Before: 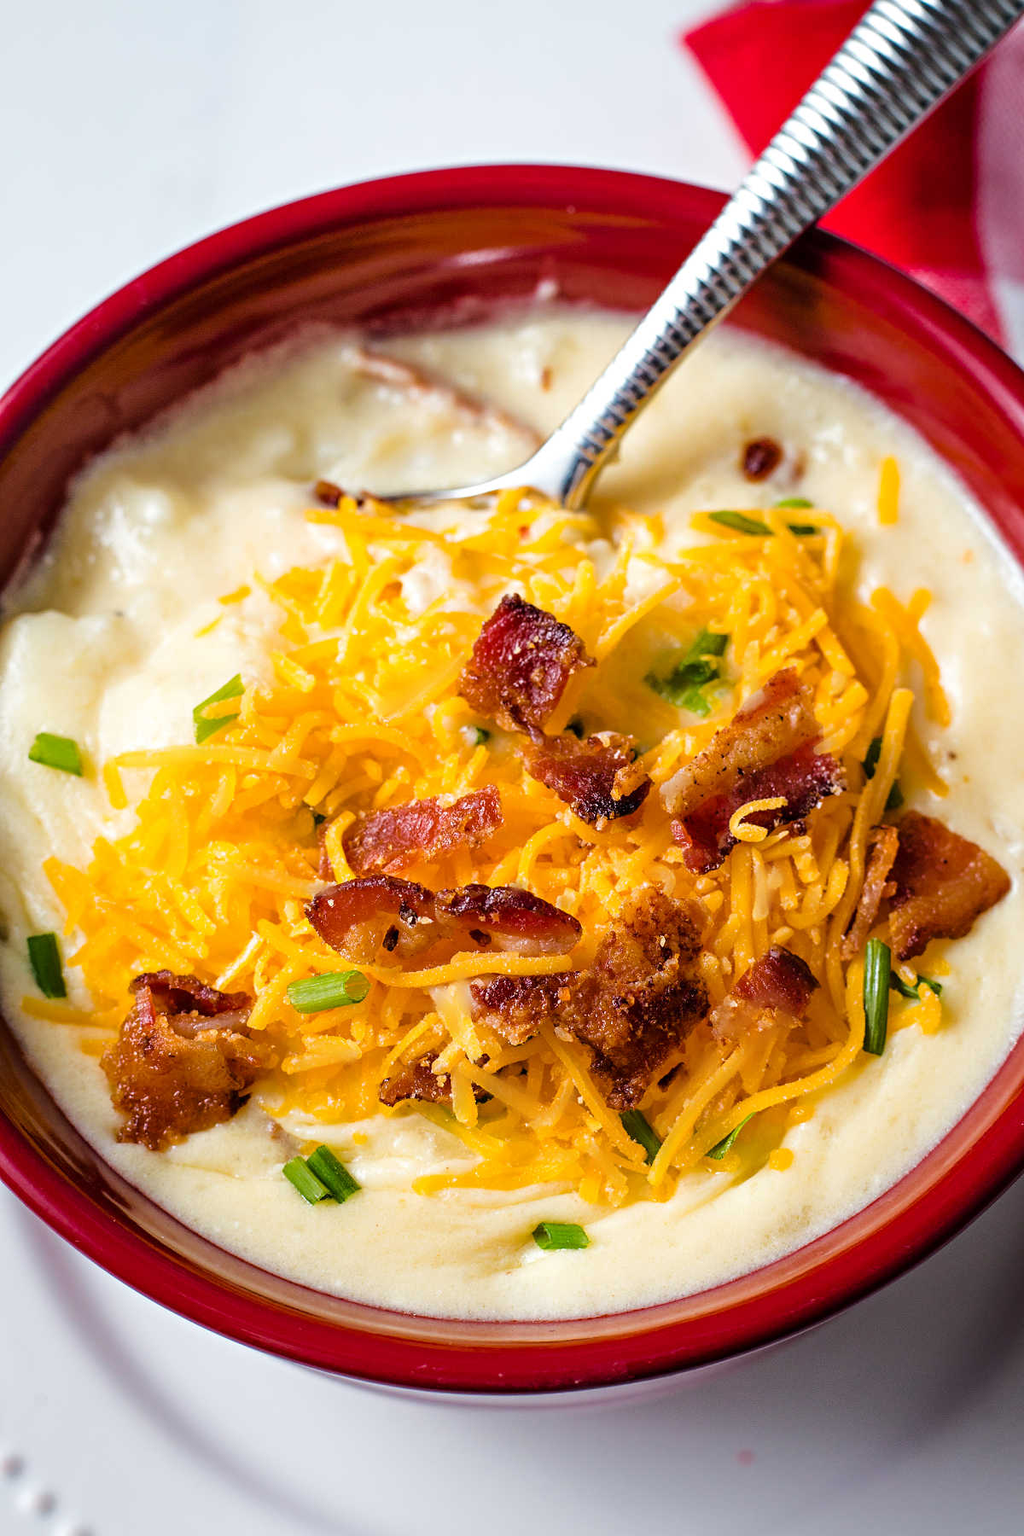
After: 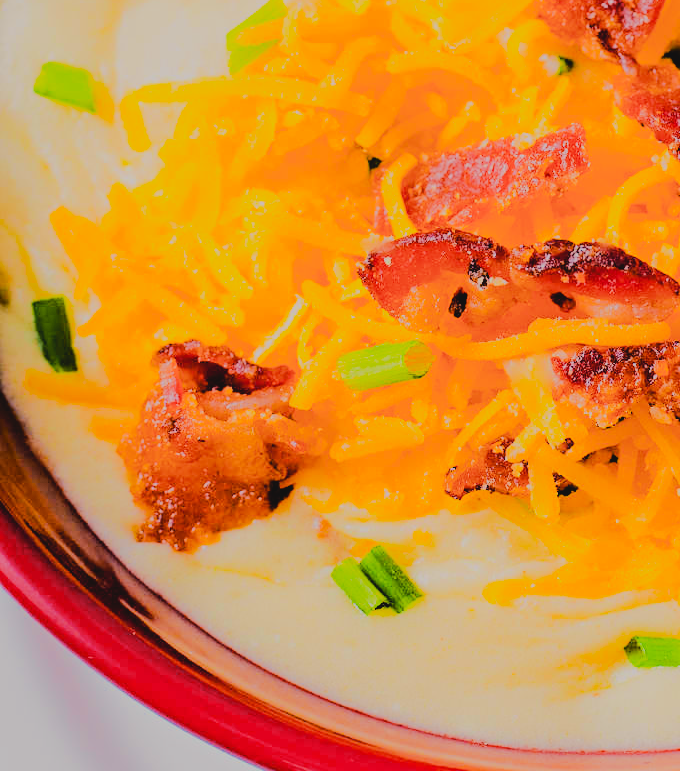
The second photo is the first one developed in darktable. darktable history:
contrast brightness saturation: contrast -0.102, saturation -0.094
tone equalizer: -7 EV 0.148 EV, -6 EV 0.637 EV, -5 EV 1.12 EV, -4 EV 1.36 EV, -3 EV 1.15 EV, -2 EV 0.6 EV, -1 EV 0.151 EV, edges refinement/feathering 500, mask exposure compensation -1.57 EV, preserve details no
filmic rgb: black relative exposure -6.21 EV, white relative exposure 6.96 EV, hardness 2.25
color zones: curves: ch0 [(0.224, 0.526) (0.75, 0.5)]; ch1 [(0.055, 0.526) (0.224, 0.761) (0.377, 0.526) (0.75, 0.5)]
color balance rgb: highlights gain › chroma 1.42%, highlights gain › hue 51.85°, perceptual saturation grading › global saturation 0.841%, global vibrance 20%
crop: top 44.292%, right 43.278%, bottom 12.853%
